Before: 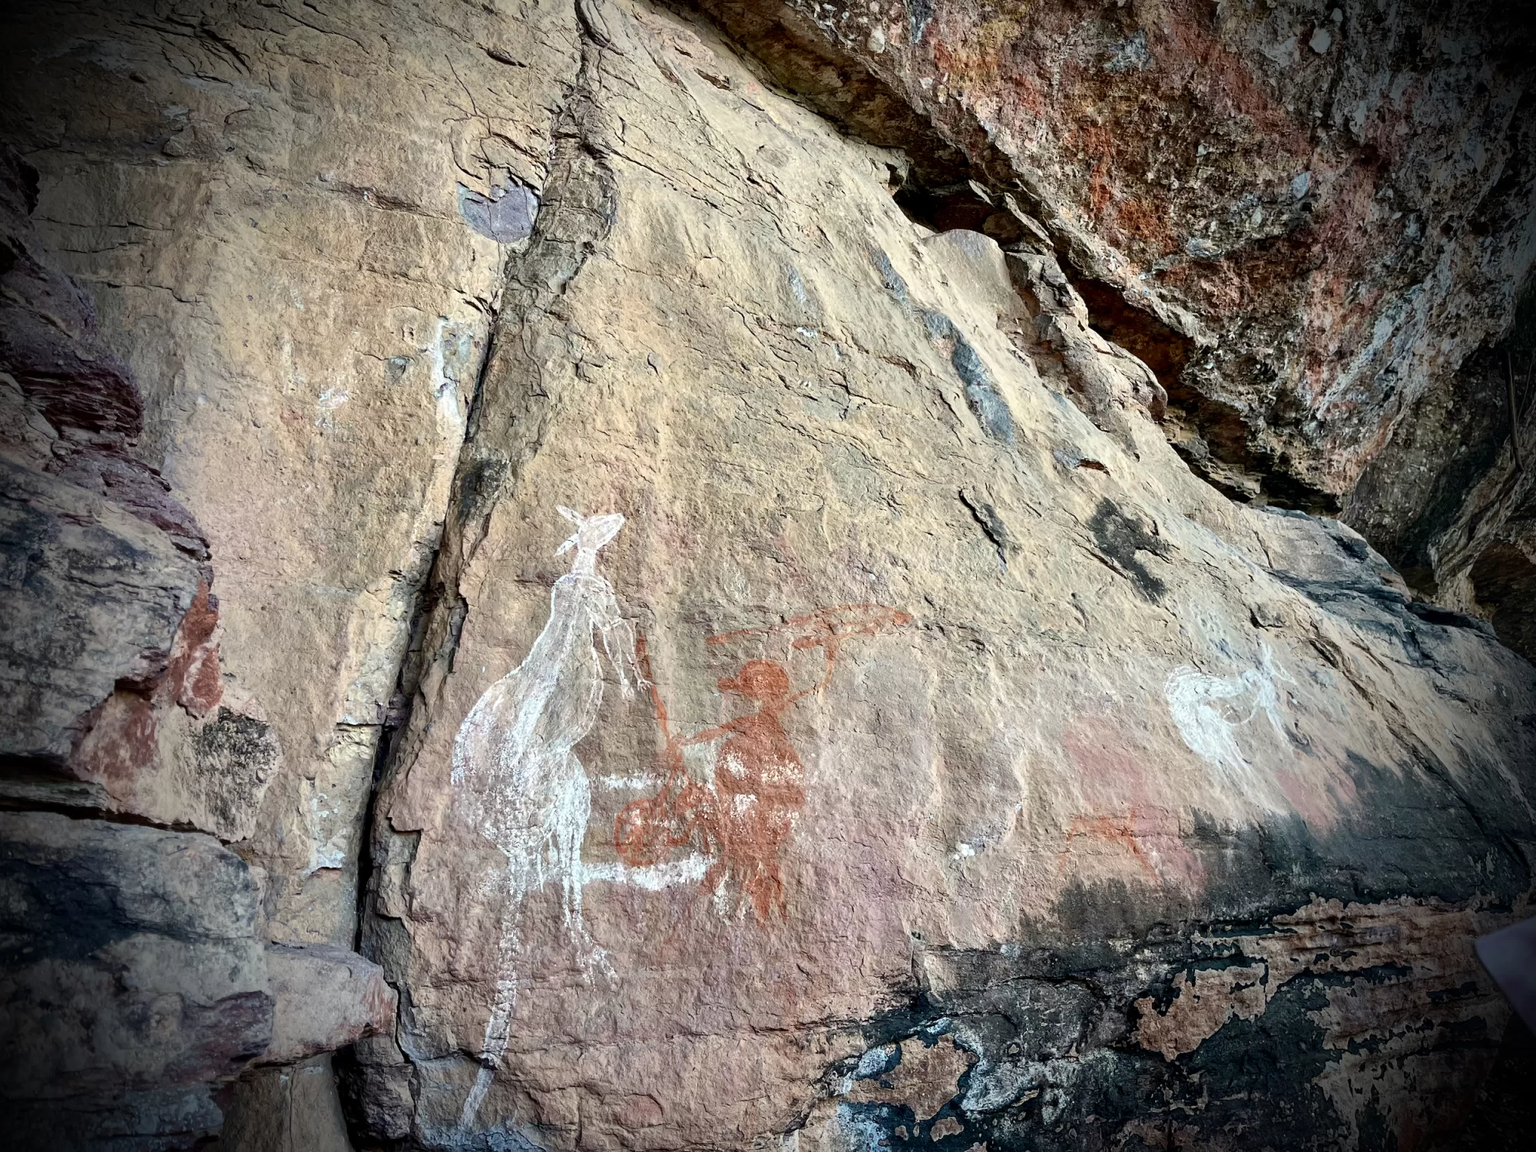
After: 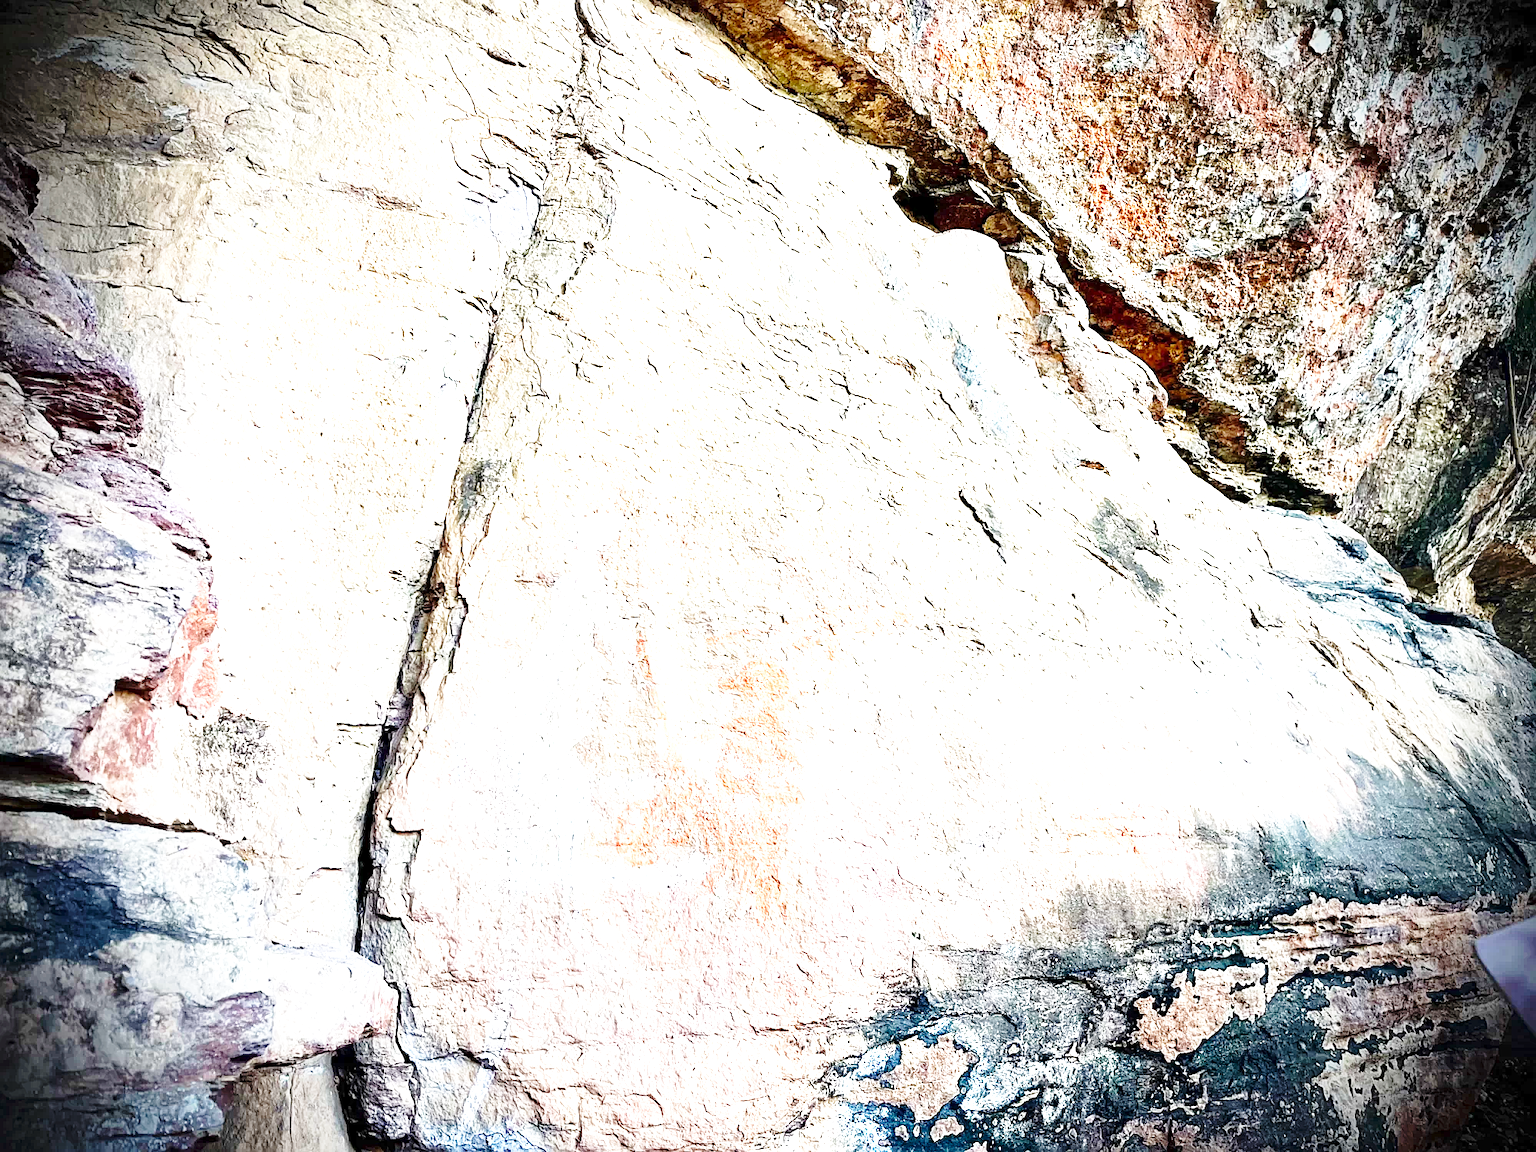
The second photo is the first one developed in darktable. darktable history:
sharpen: on, module defaults
exposure: exposure 2.238 EV, compensate exposure bias true, compensate highlight preservation false
base curve: curves: ch0 [(0, 0) (0.028, 0.03) (0.121, 0.232) (0.46, 0.748) (0.859, 0.968) (1, 1)], preserve colors none
